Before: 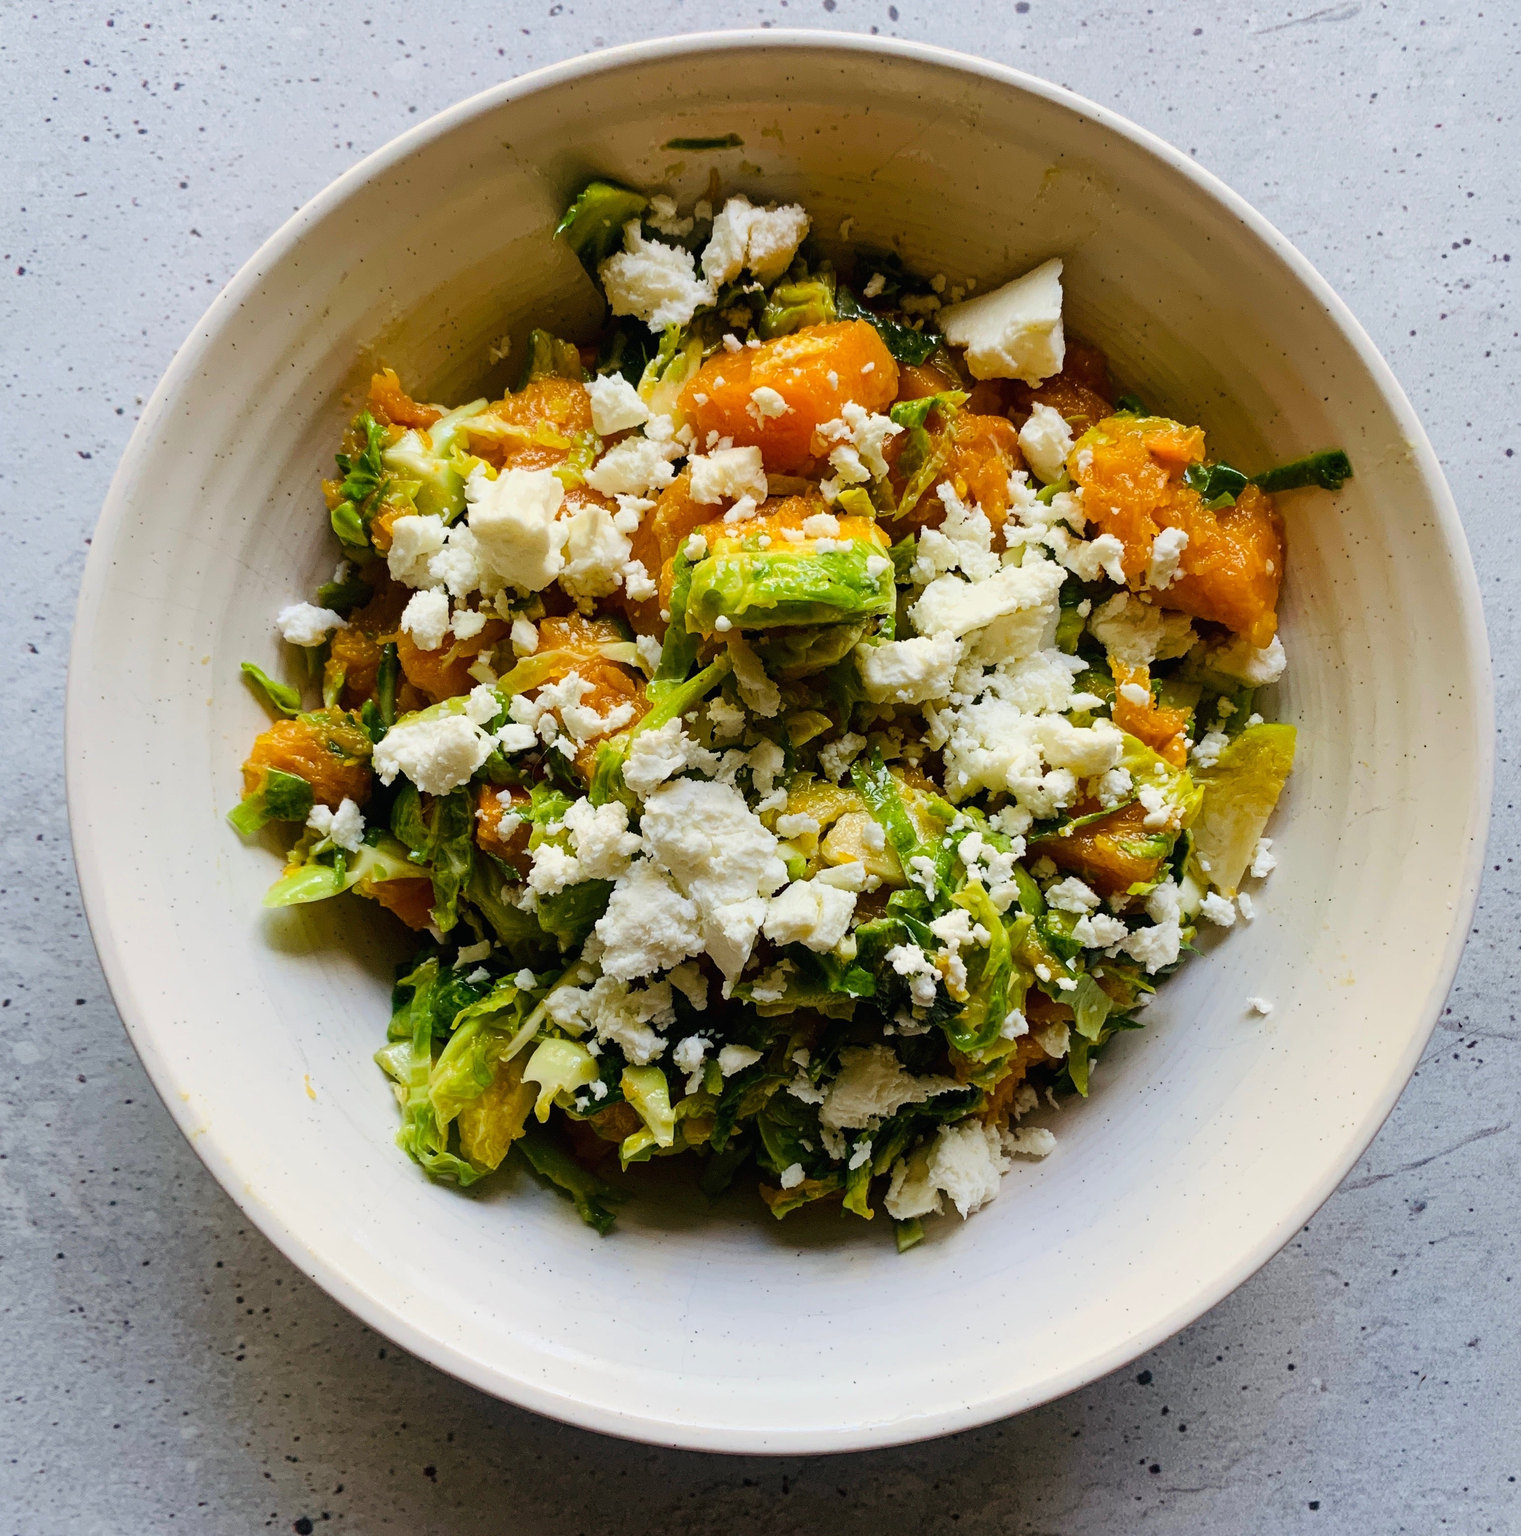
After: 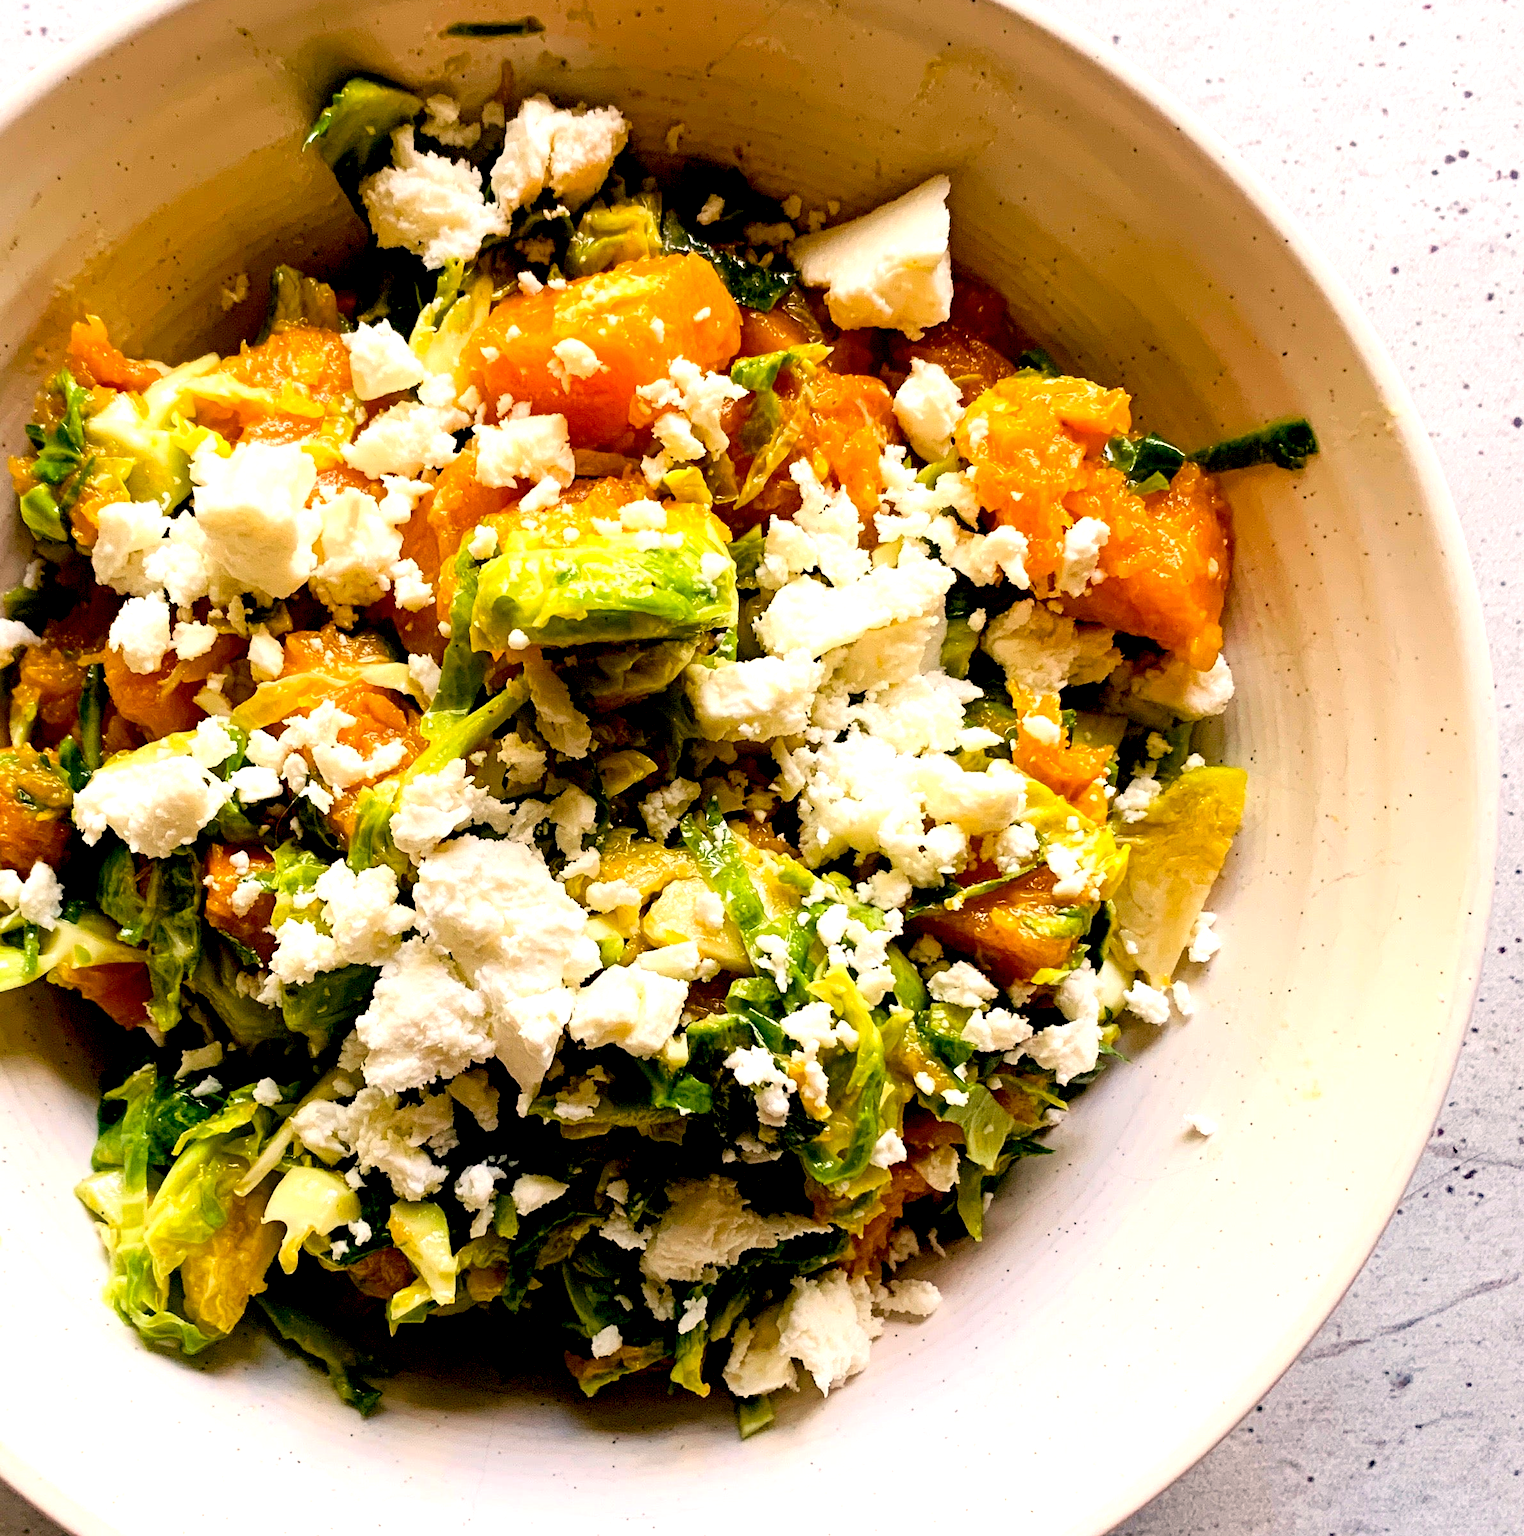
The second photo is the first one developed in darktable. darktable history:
white balance: red 1.127, blue 0.943
exposure: black level correction 0.012, exposure 0.7 EV, compensate exposure bias true, compensate highlight preservation false
crop and rotate: left 20.74%, top 7.912%, right 0.375%, bottom 13.378%
